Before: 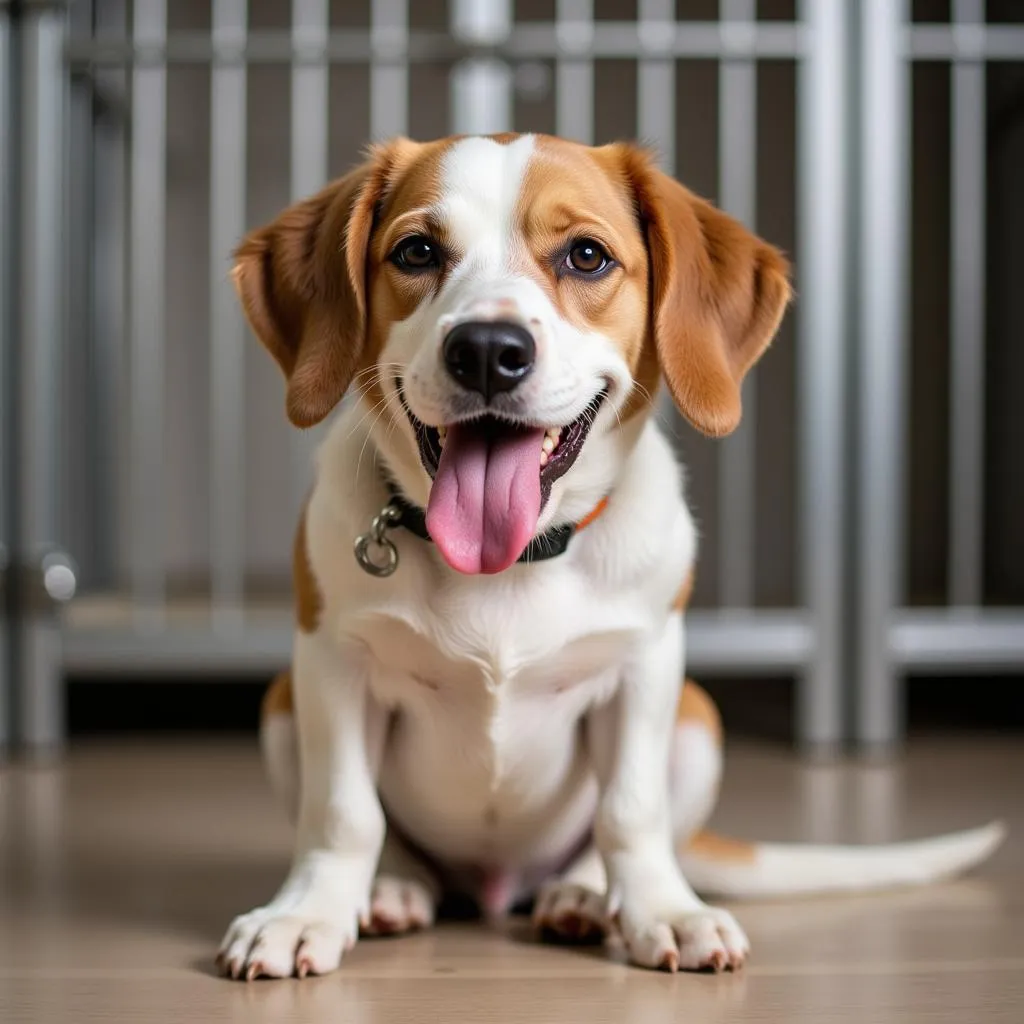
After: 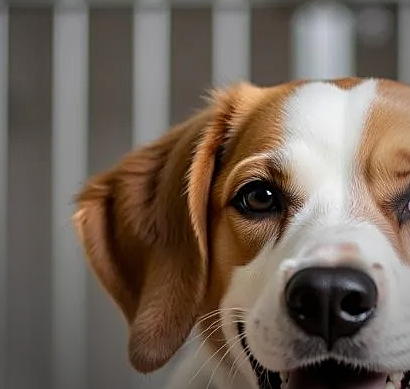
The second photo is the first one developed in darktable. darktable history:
vignetting: fall-off radius 61.01%, center (-0.054, -0.355)
sharpen: on, module defaults
shadows and highlights: shadows -20.34, white point adjustment -2.14, highlights -34.86
crop: left 15.51%, top 5.447%, right 44.403%, bottom 56.505%
